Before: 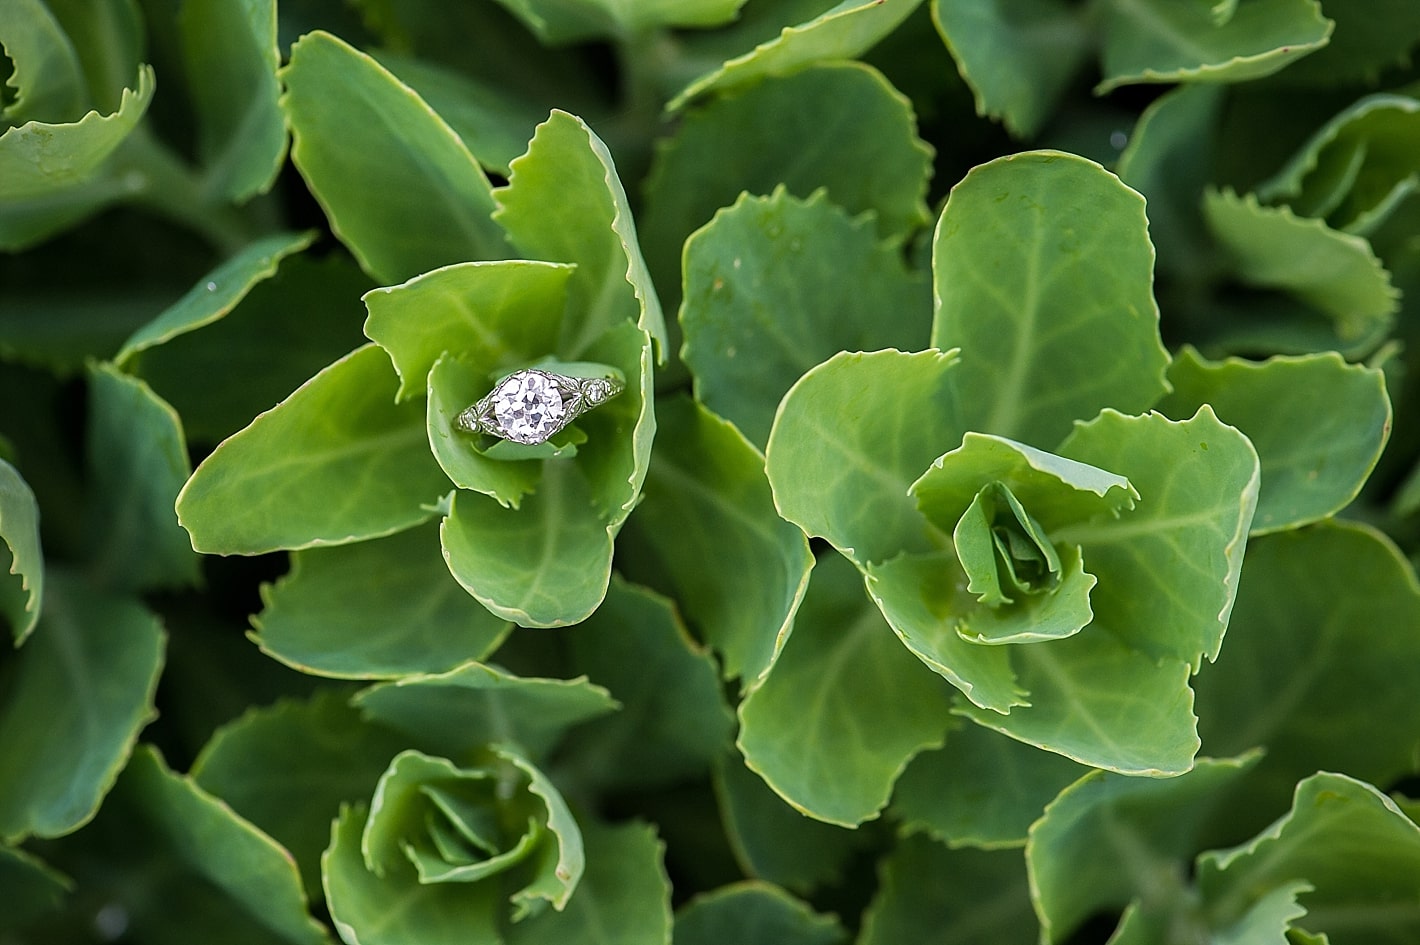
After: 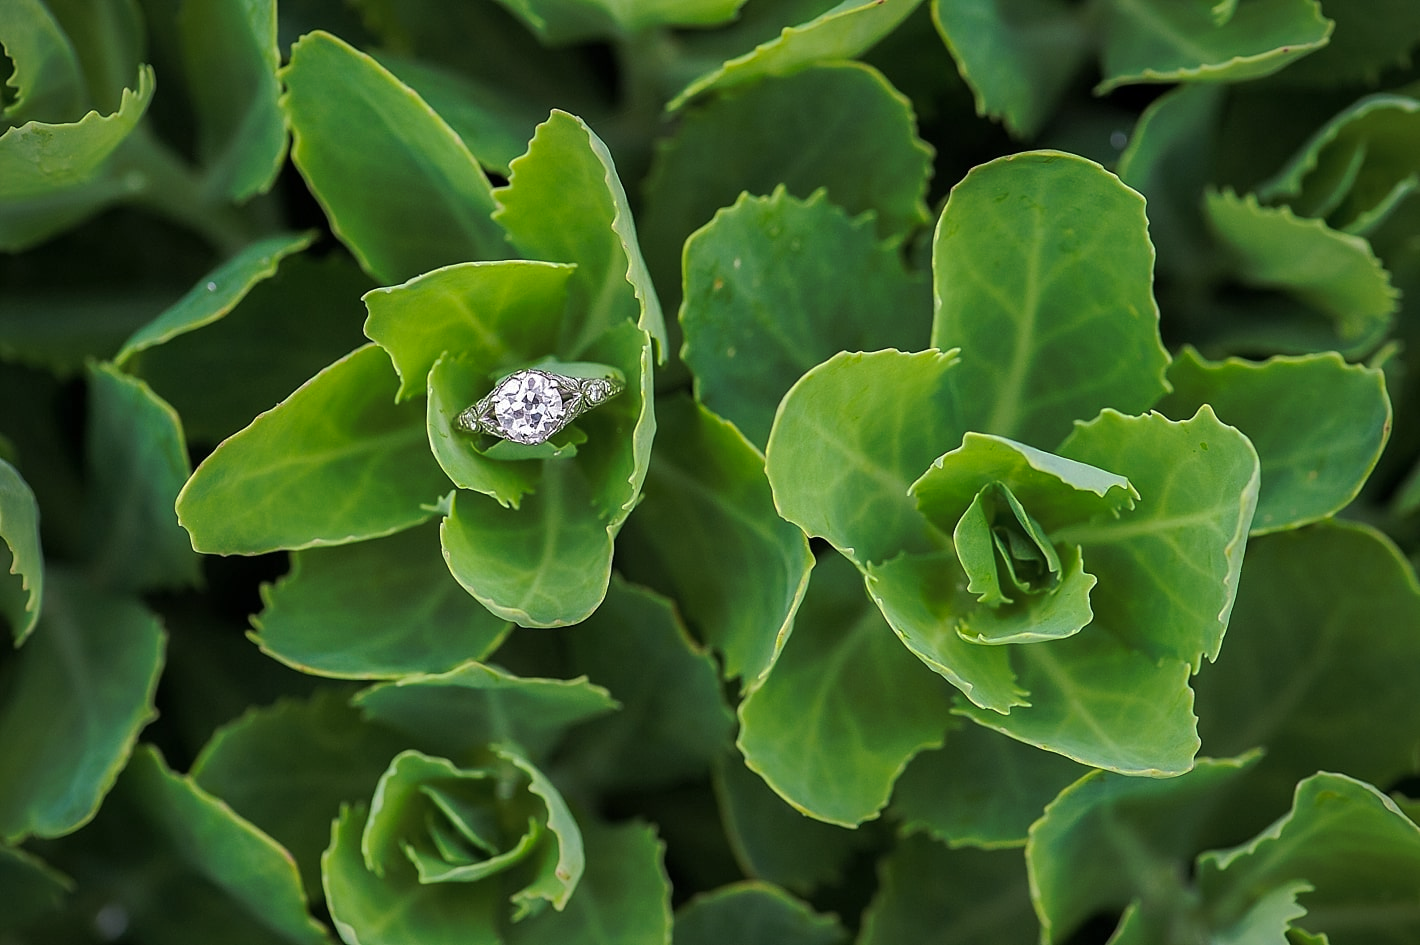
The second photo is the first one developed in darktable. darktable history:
tone curve: curves: ch0 [(0, 0) (0.003, 0.002) (0.011, 0.009) (0.025, 0.02) (0.044, 0.035) (0.069, 0.055) (0.1, 0.08) (0.136, 0.109) (0.177, 0.142) (0.224, 0.179) (0.277, 0.222) (0.335, 0.268) (0.399, 0.329) (0.468, 0.409) (0.543, 0.495) (0.623, 0.579) (0.709, 0.669) (0.801, 0.767) (0.898, 0.885) (1, 1)], preserve colors none
shadows and highlights: shadows 40, highlights -60
